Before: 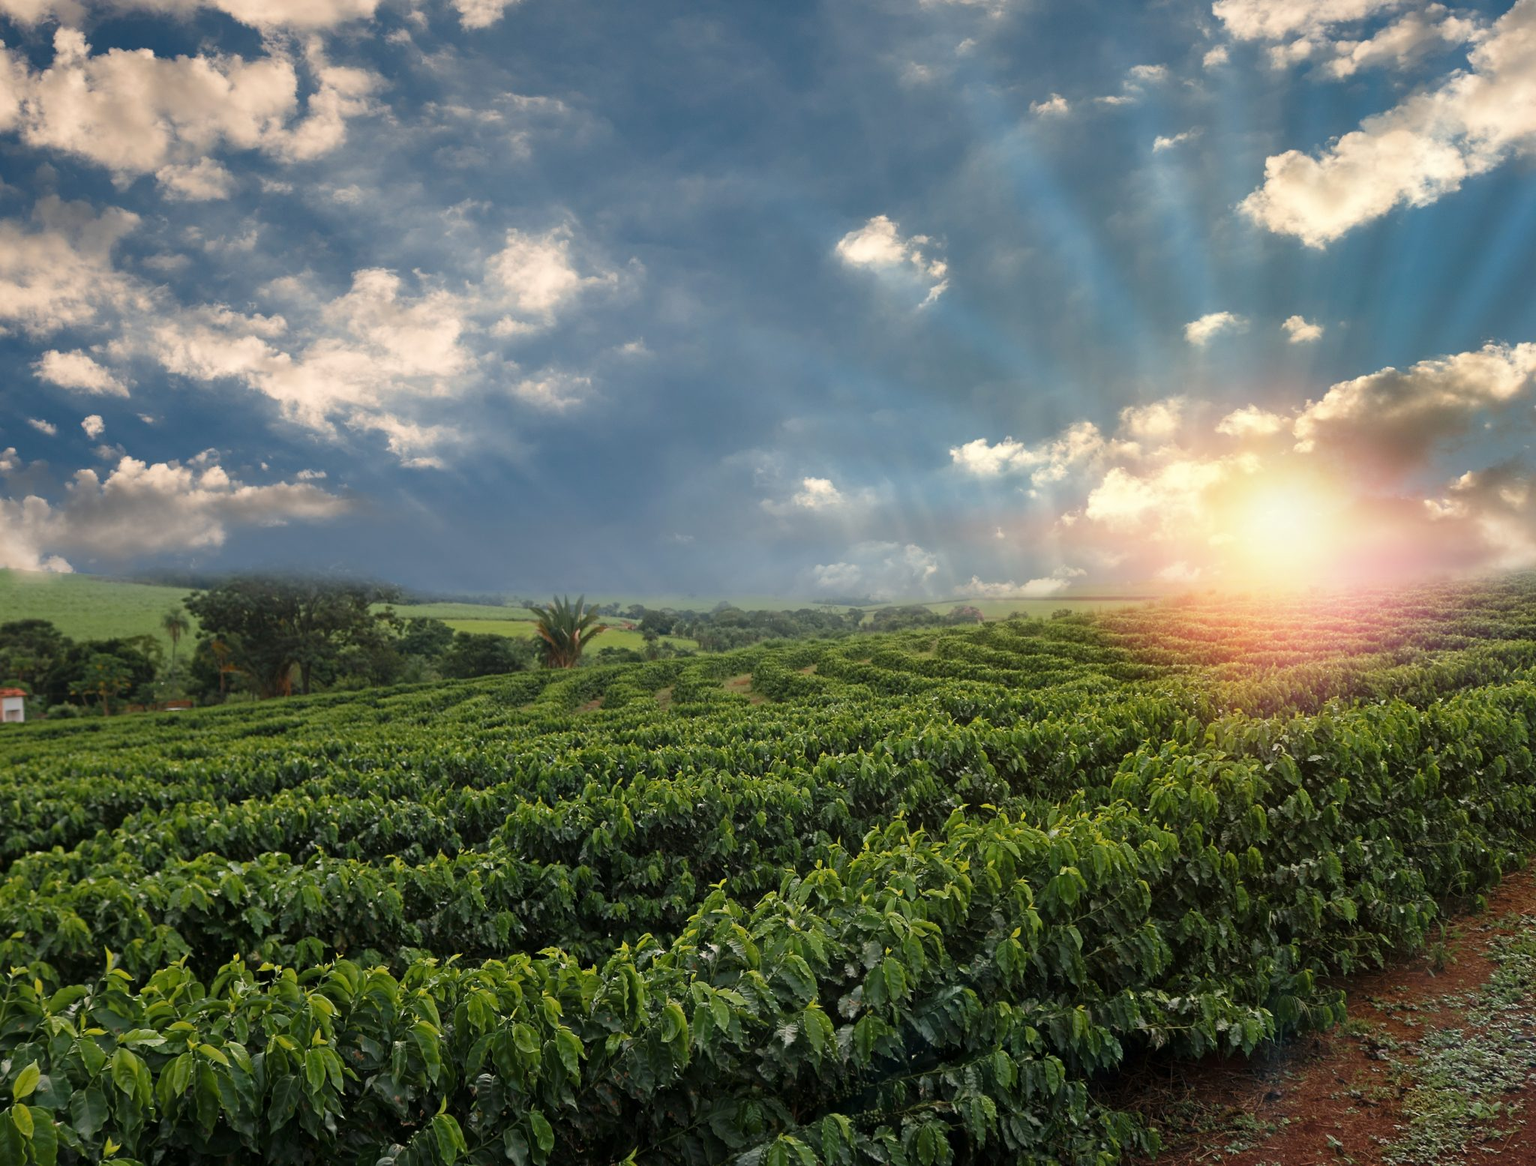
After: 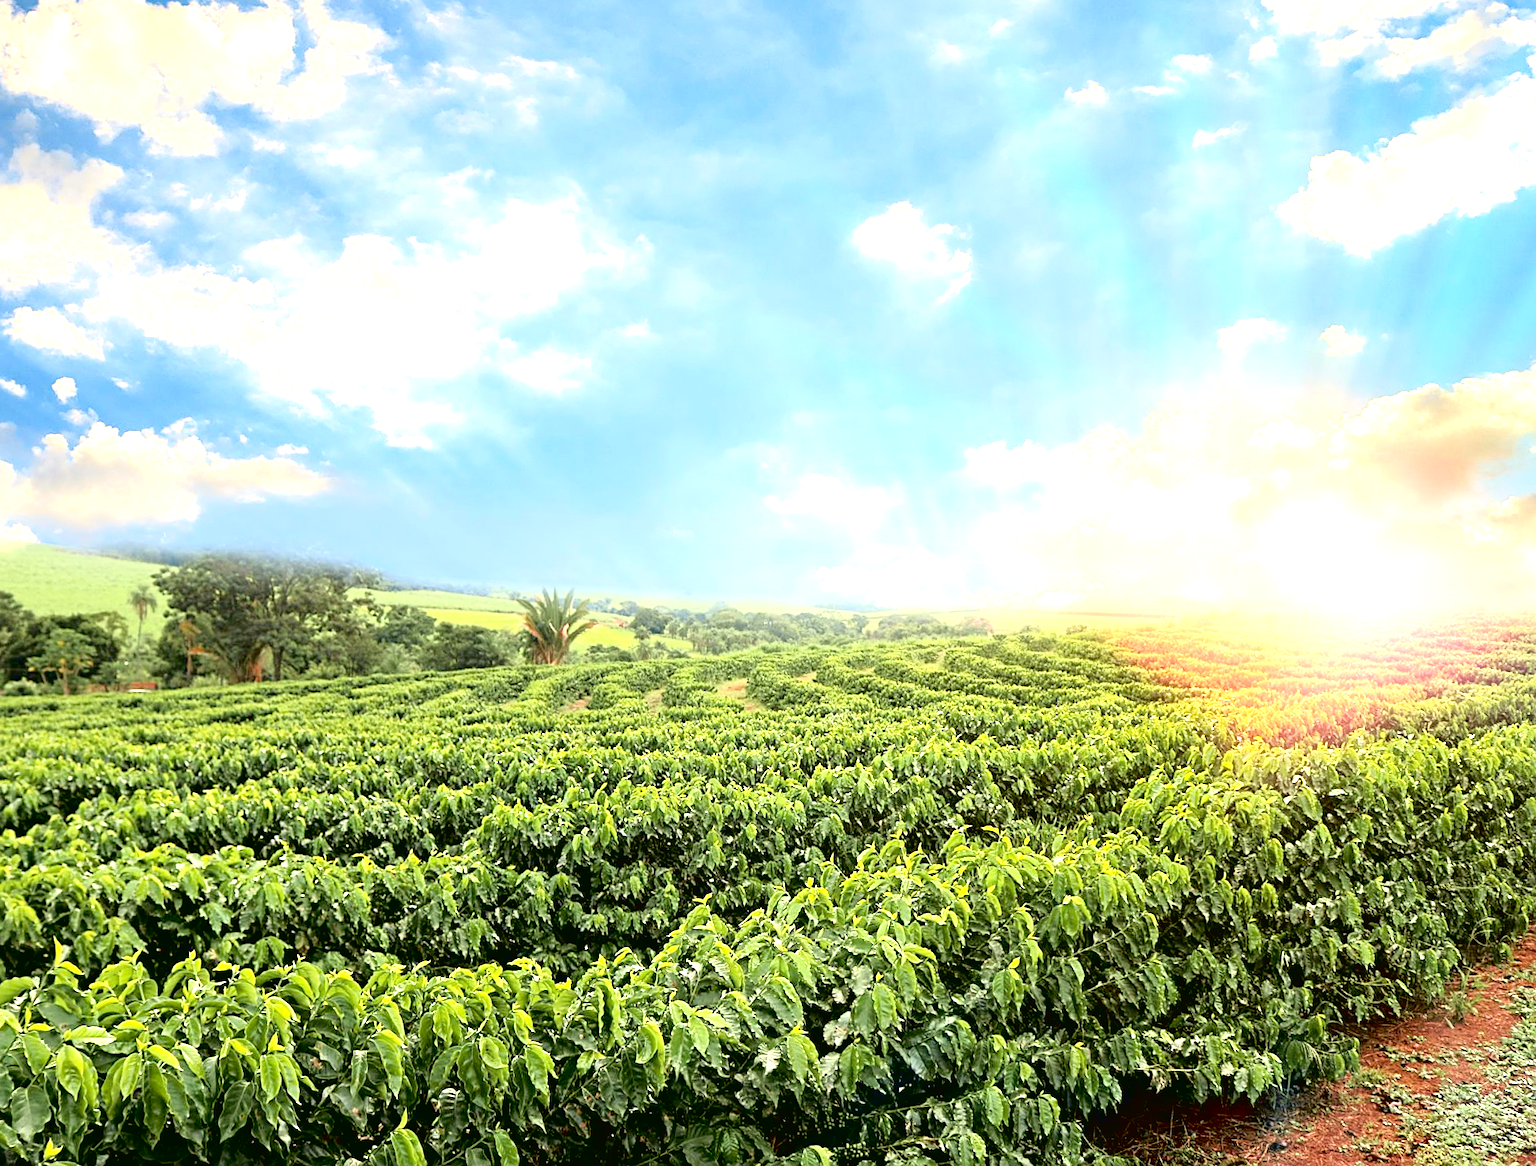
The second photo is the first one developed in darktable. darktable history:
sharpen: on, module defaults
exposure: black level correction 0.005, exposure 2.084 EV, compensate highlight preservation false
crop and rotate: angle -2.38°
tone curve: curves: ch0 [(0, 0.021) (0.049, 0.044) (0.152, 0.14) (0.328, 0.377) (0.473, 0.543) (0.641, 0.705) (0.85, 0.894) (1, 0.969)]; ch1 [(0, 0) (0.302, 0.331) (0.427, 0.433) (0.472, 0.47) (0.502, 0.503) (0.527, 0.524) (0.564, 0.591) (0.602, 0.632) (0.677, 0.701) (0.859, 0.885) (1, 1)]; ch2 [(0, 0) (0.33, 0.301) (0.447, 0.44) (0.487, 0.496) (0.502, 0.516) (0.535, 0.563) (0.565, 0.6) (0.618, 0.629) (1, 1)], color space Lab, independent channels, preserve colors none
